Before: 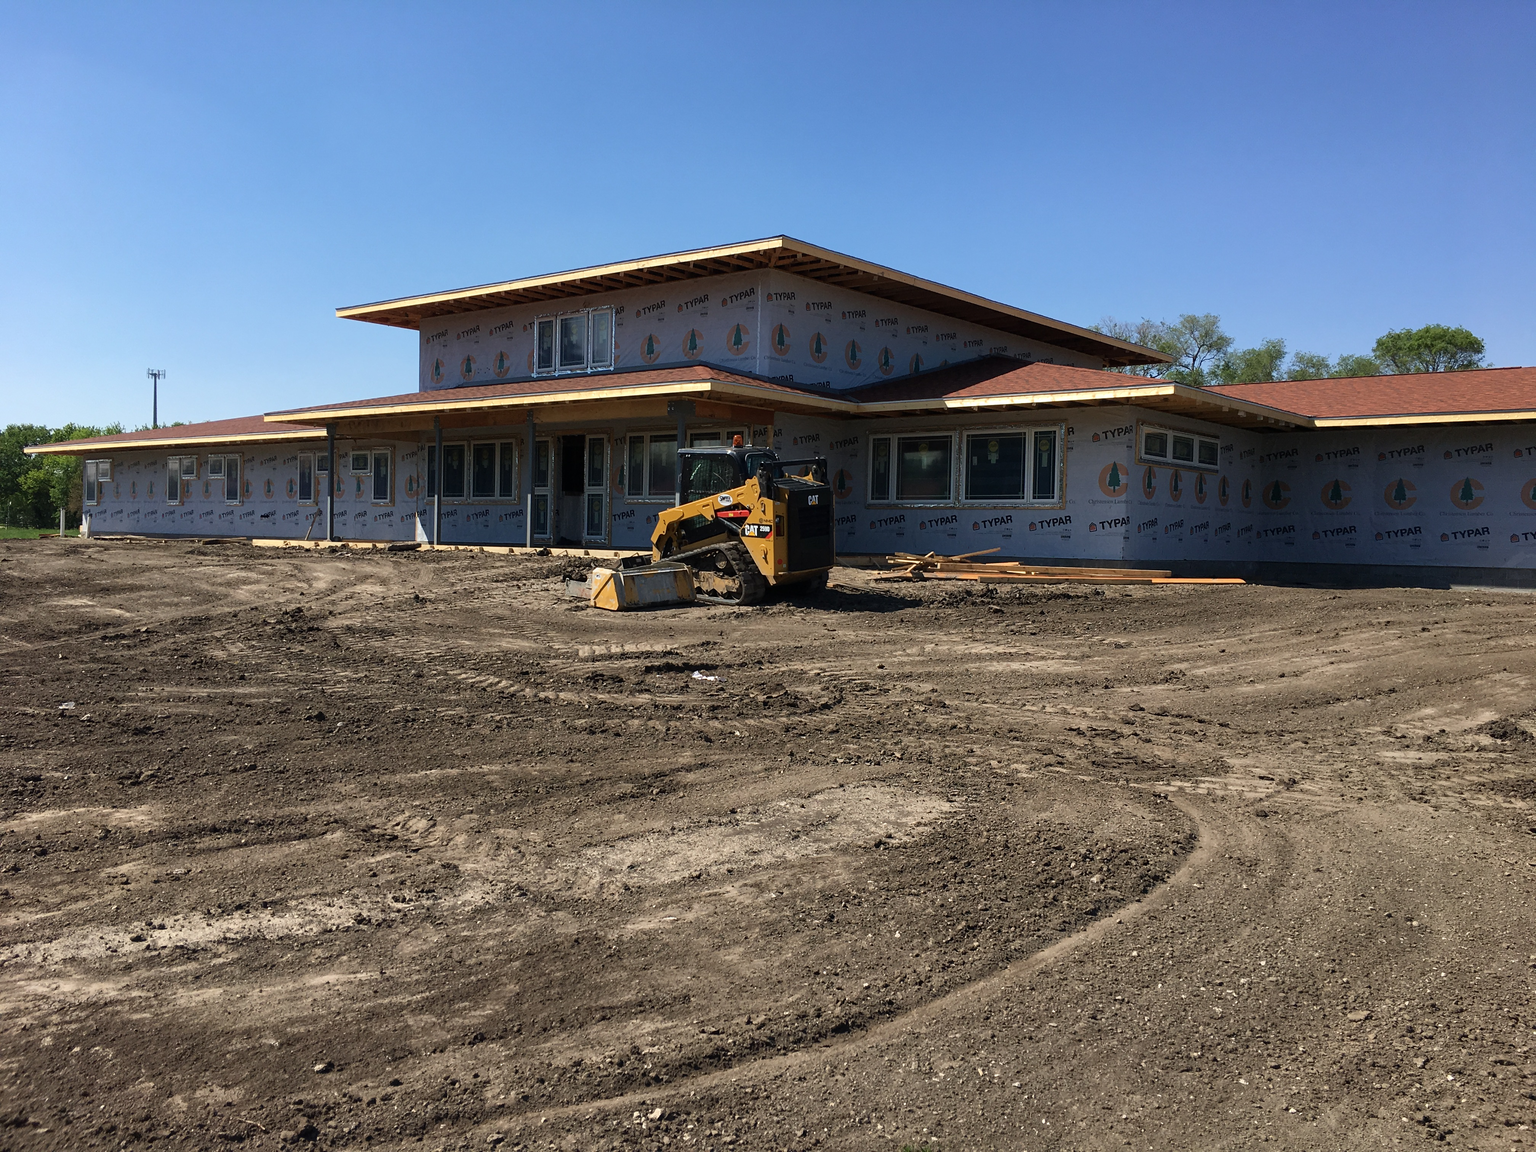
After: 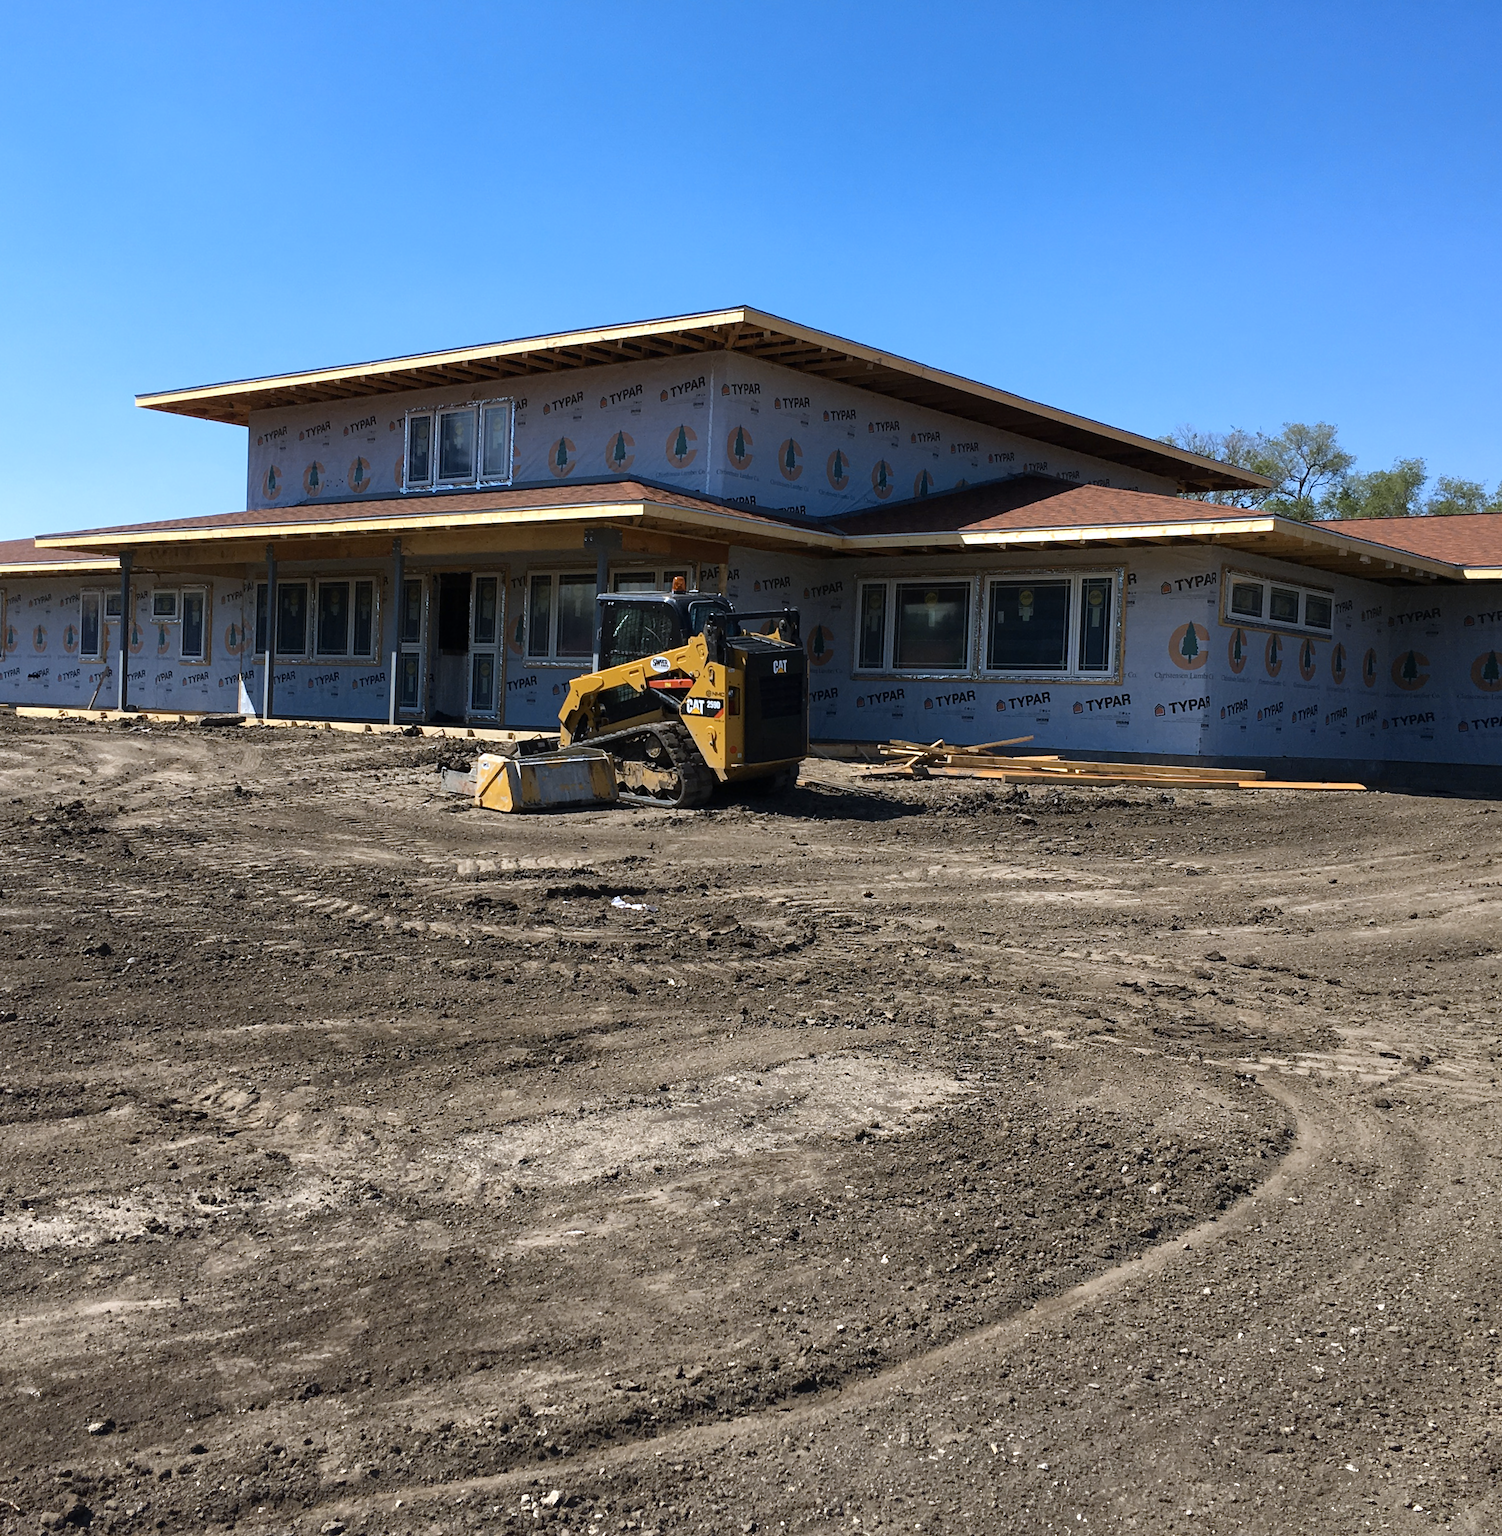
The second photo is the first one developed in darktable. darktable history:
color contrast: green-magenta contrast 0.85, blue-yellow contrast 1.25, unbound 0
crop and rotate: angle -3.27°, left 14.277%, top 0.028%, right 10.766%, bottom 0.028%
contrast brightness saturation: saturation -0.1
exposure: exposure 0.217 EV, compensate highlight preservation false
color correction: highlights a* -0.772, highlights b* -8.92
rotate and perspective: rotation -2.29°, automatic cropping off
